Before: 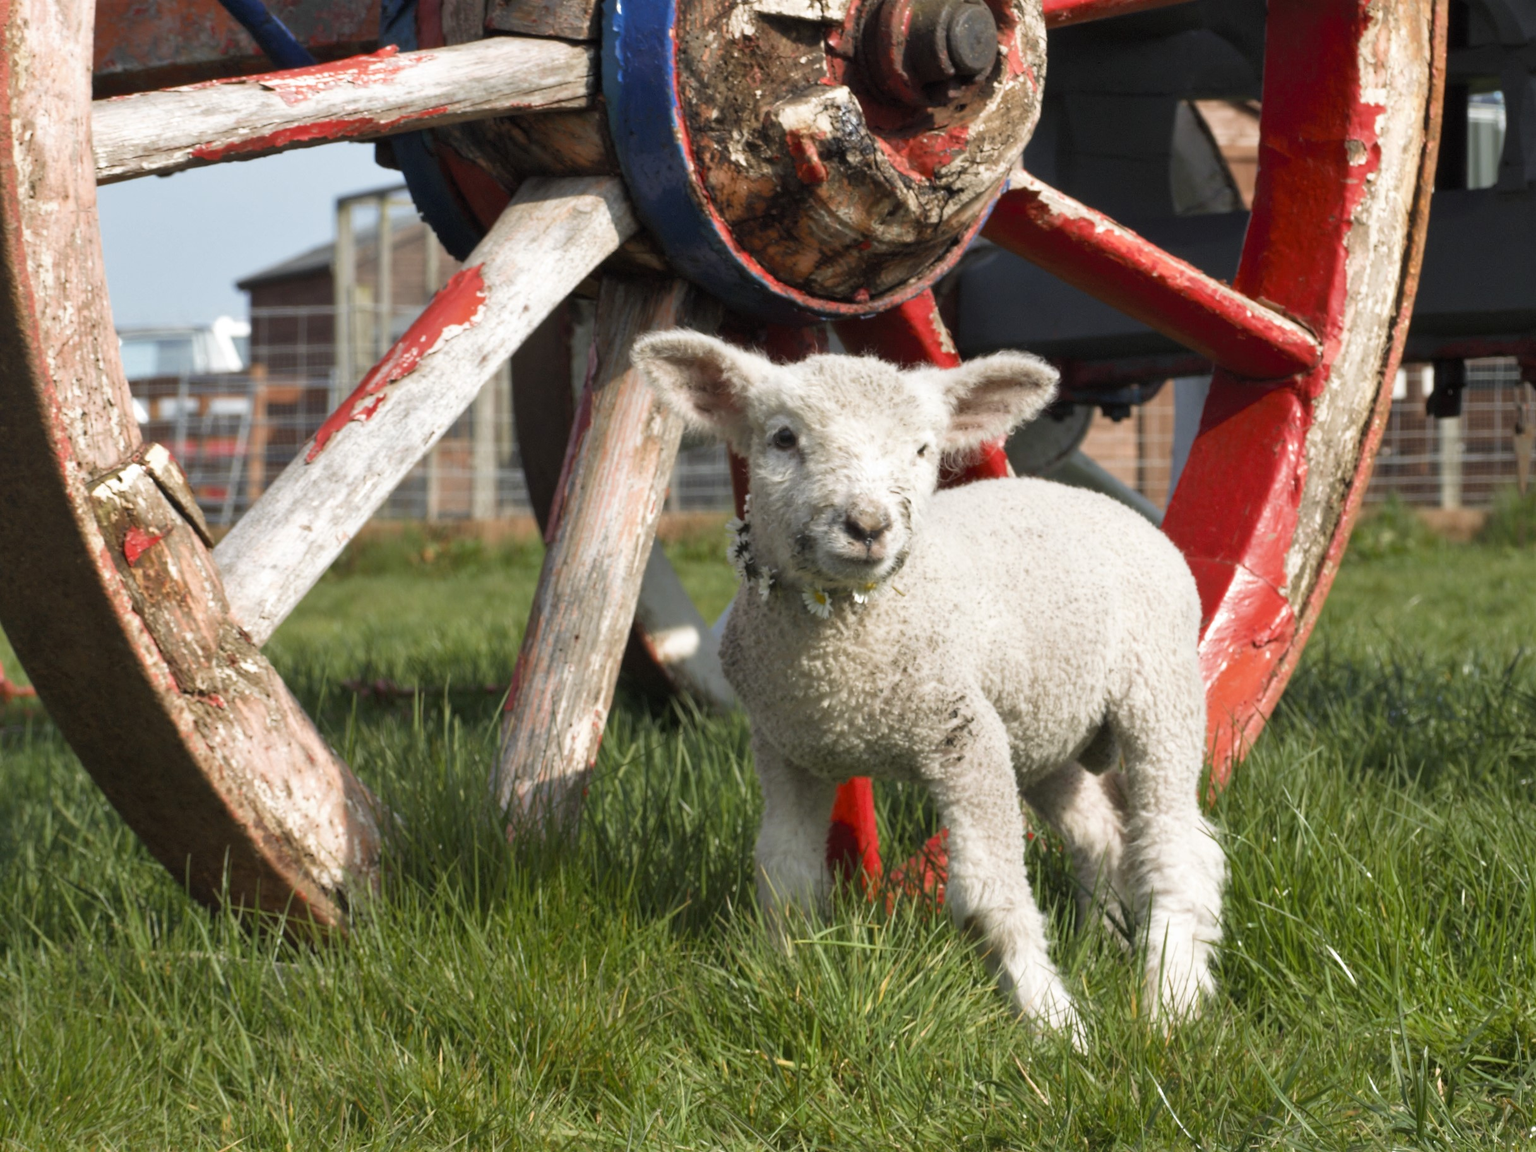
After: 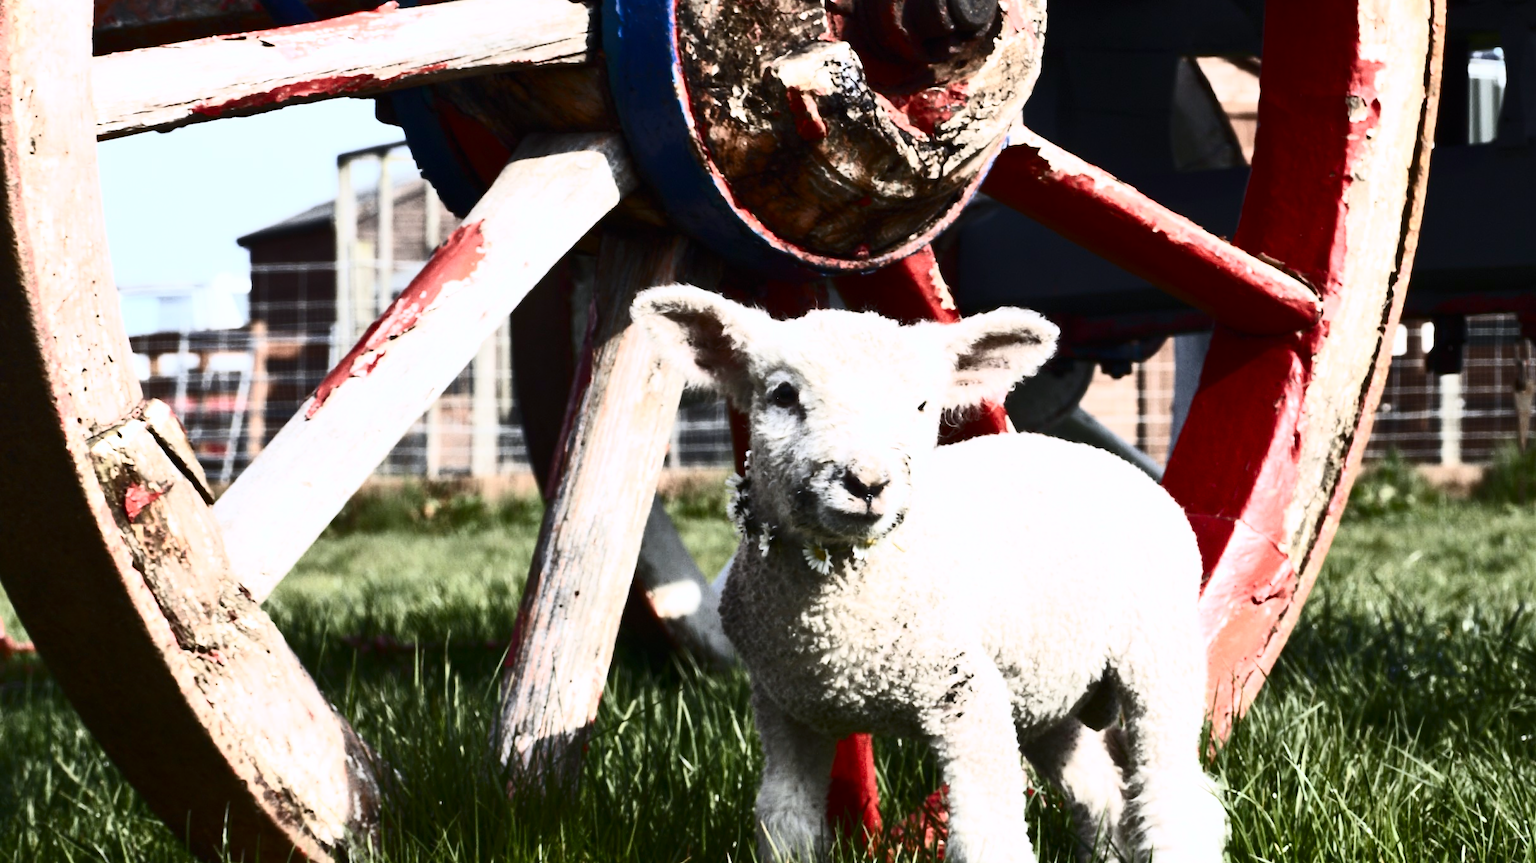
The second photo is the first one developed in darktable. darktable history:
color calibration: illuminant as shot in camera, x 0.358, y 0.373, temperature 4628.91 K
crop: top 3.857%, bottom 21.132%
contrast brightness saturation: contrast 0.93, brightness 0.2
